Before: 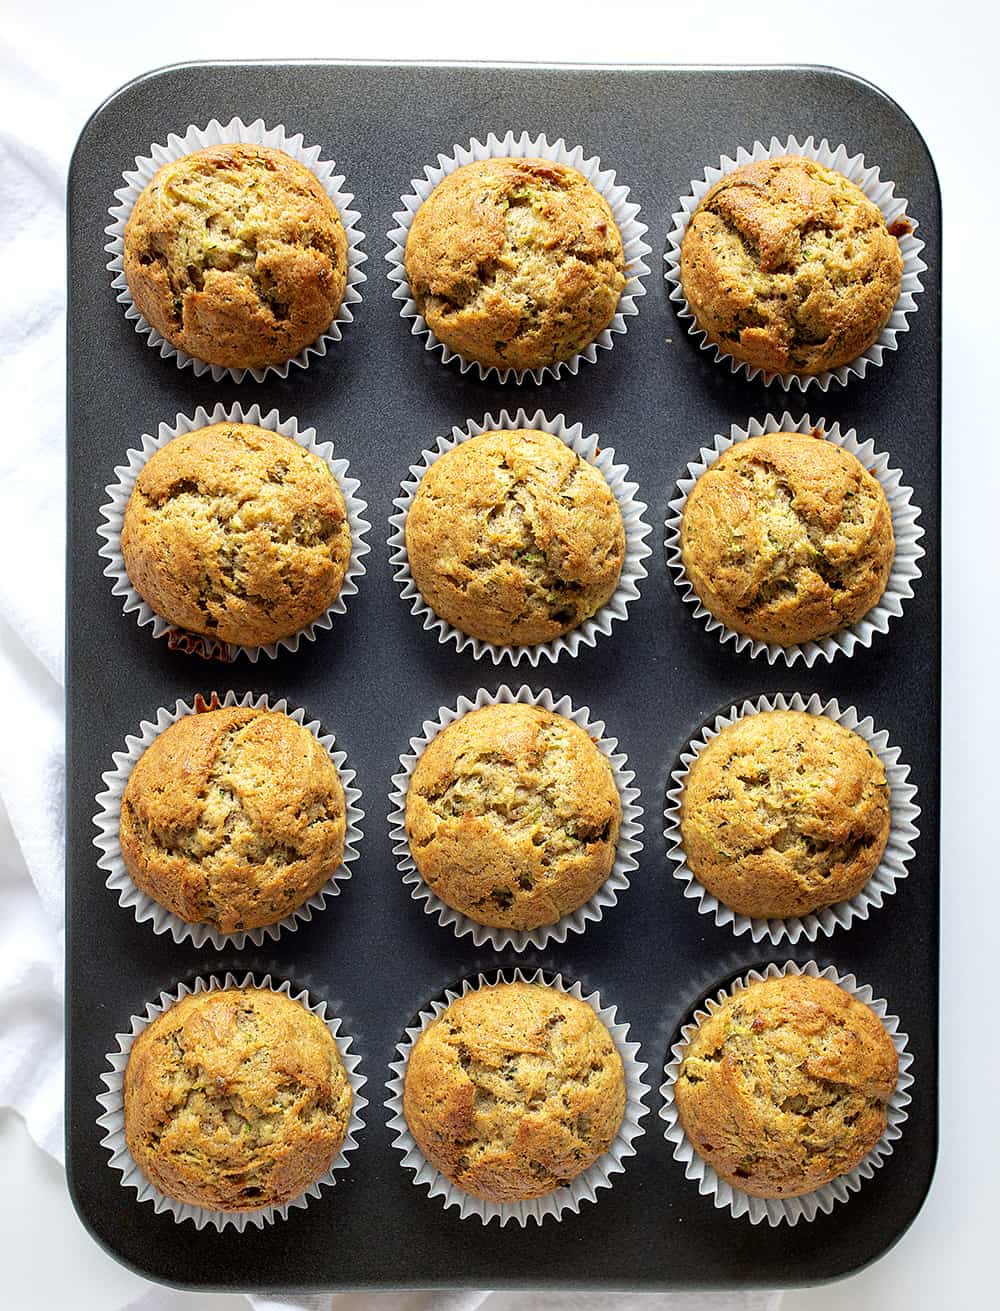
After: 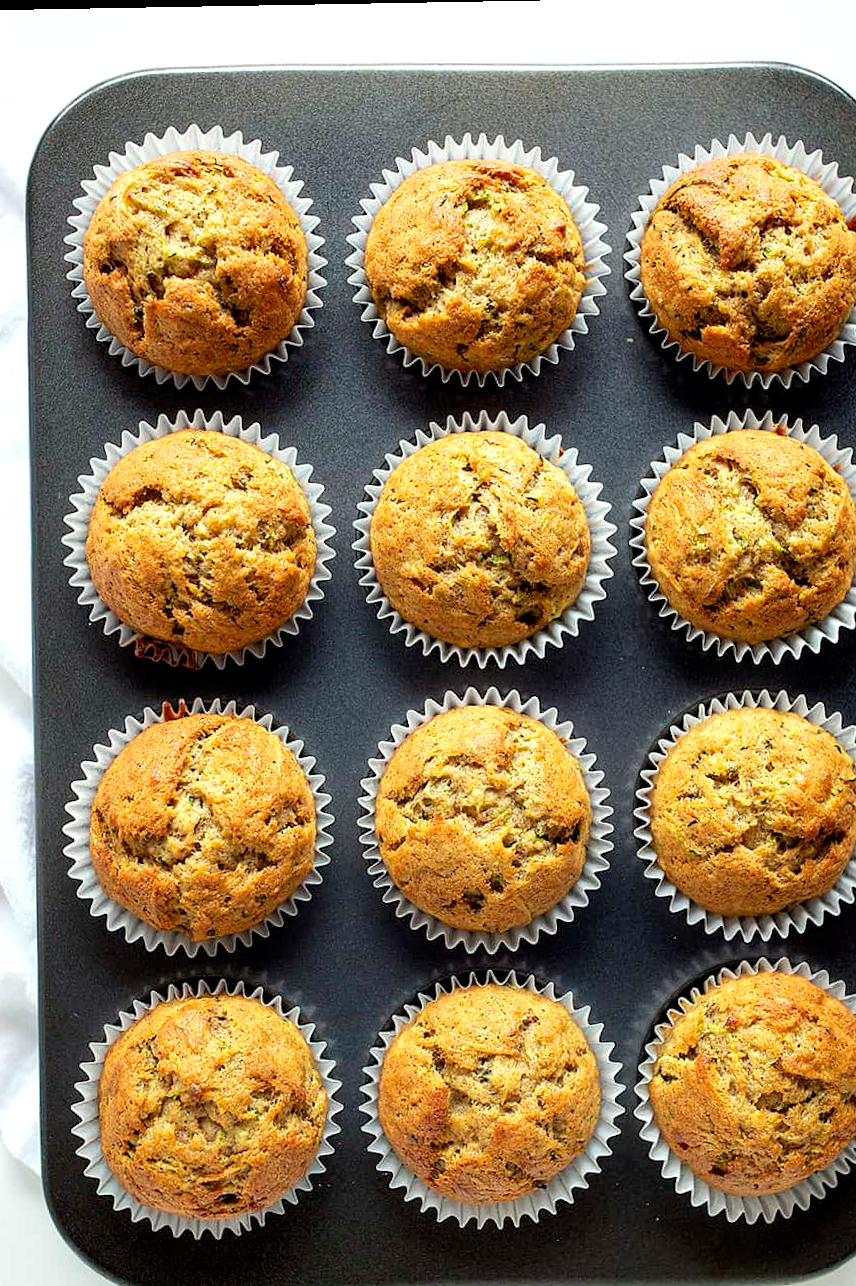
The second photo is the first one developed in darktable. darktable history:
exposure: exposure 0.127 EV, compensate highlight preservation false
color correction: highlights a* -2.63, highlights b* 2.56
crop and rotate: angle 1.02°, left 4.426%, top 0.481%, right 11.816%, bottom 2.658%
